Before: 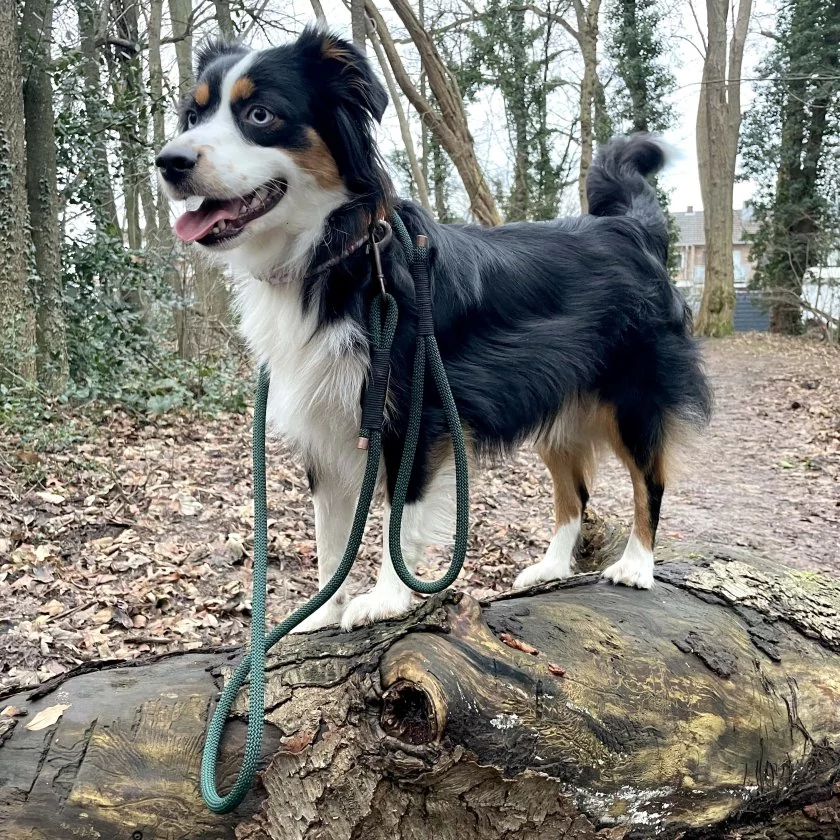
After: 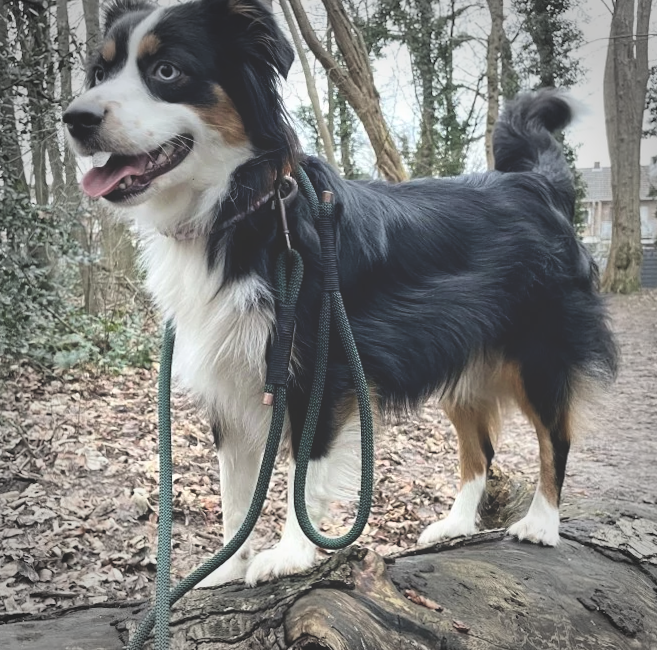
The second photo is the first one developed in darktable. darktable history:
vignetting: fall-off start 67.15%, brightness -0.442, saturation -0.691, width/height ratio 1.011, unbound false
crop and rotate: left 10.77%, top 5.1%, right 10.41%, bottom 16.76%
contrast brightness saturation: contrast 0.1, brightness 0.02, saturation 0.02
exposure: black level correction -0.03, compensate highlight preservation false
rotate and perspective: rotation 0.192°, lens shift (horizontal) -0.015, crop left 0.005, crop right 0.996, crop top 0.006, crop bottom 0.99
